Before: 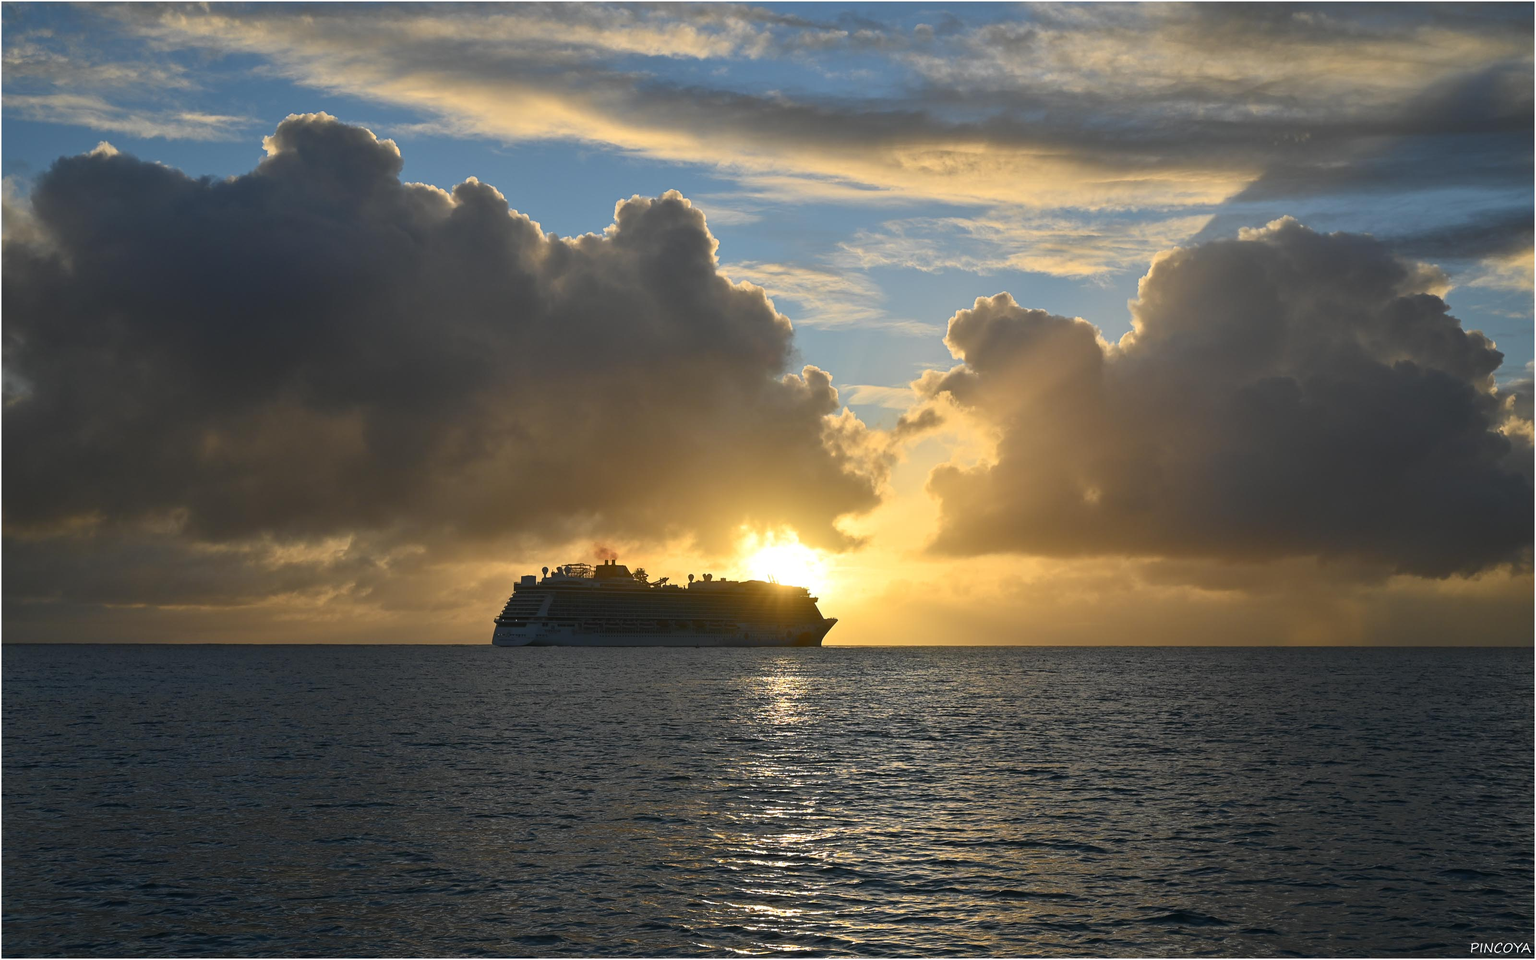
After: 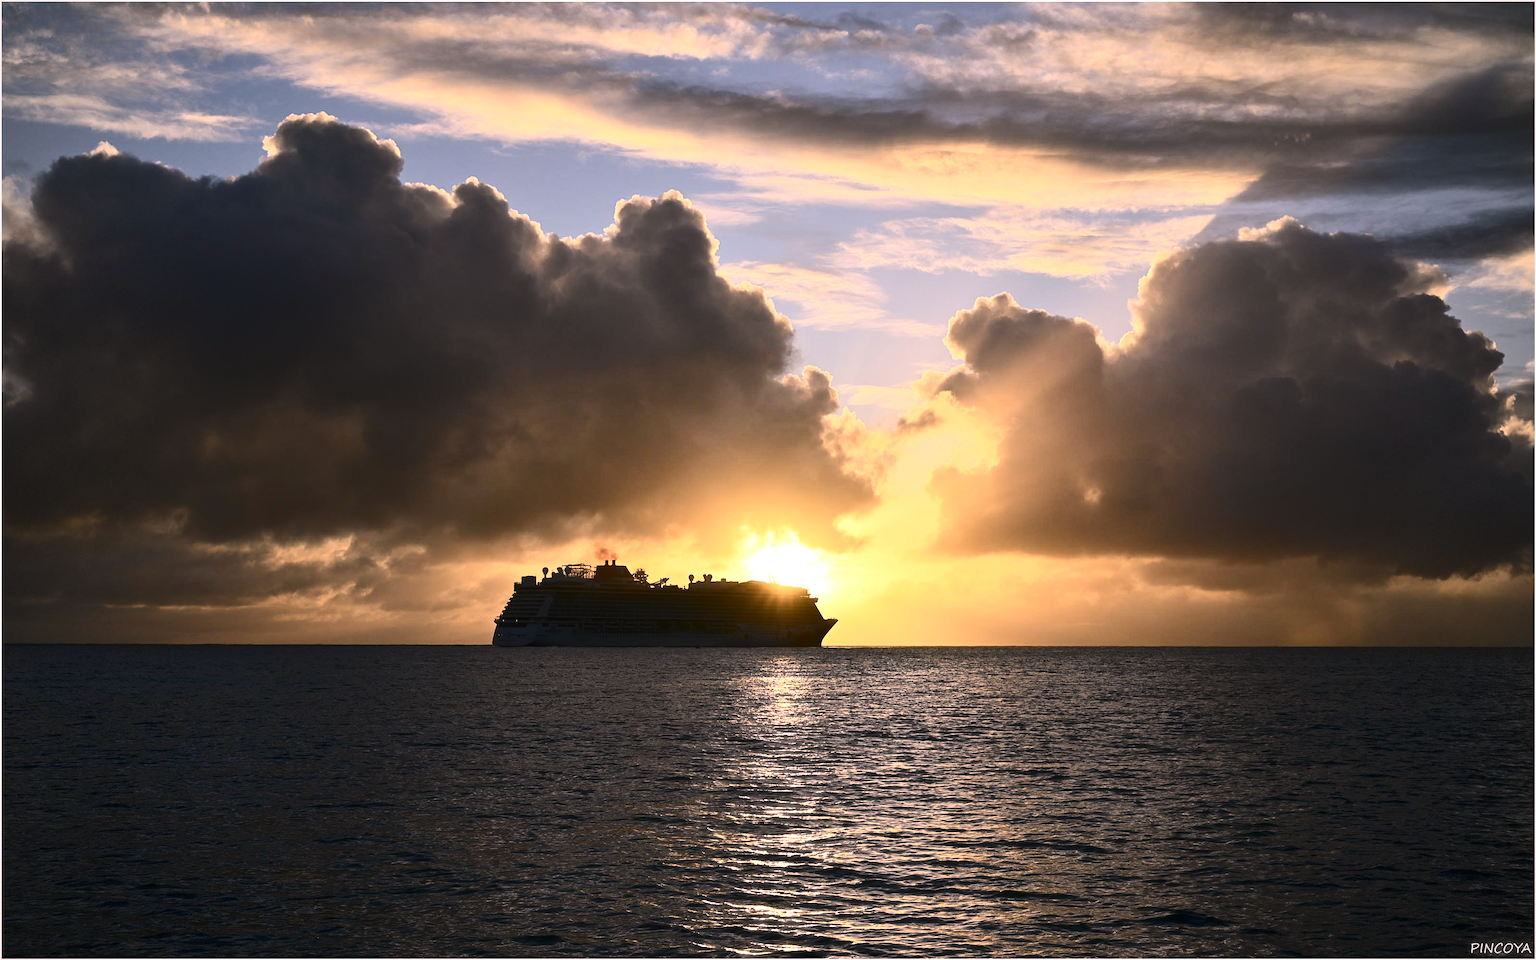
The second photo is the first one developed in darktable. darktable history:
contrast brightness saturation: contrast 0.29
tone equalizer: -8 EV -0.417 EV, -7 EV -0.428 EV, -6 EV -0.304 EV, -5 EV -0.255 EV, -3 EV 0.195 EV, -2 EV 0.341 EV, -1 EV 0.398 EV, +0 EV 0.412 EV, edges refinement/feathering 500, mask exposure compensation -1.57 EV, preserve details no
haze removal: strength -0.098, adaptive false
vignetting: brightness -0.283, dithering 8-bit output, unbound false
color correction: highlights a* 14.56, highlights b* 4.7
